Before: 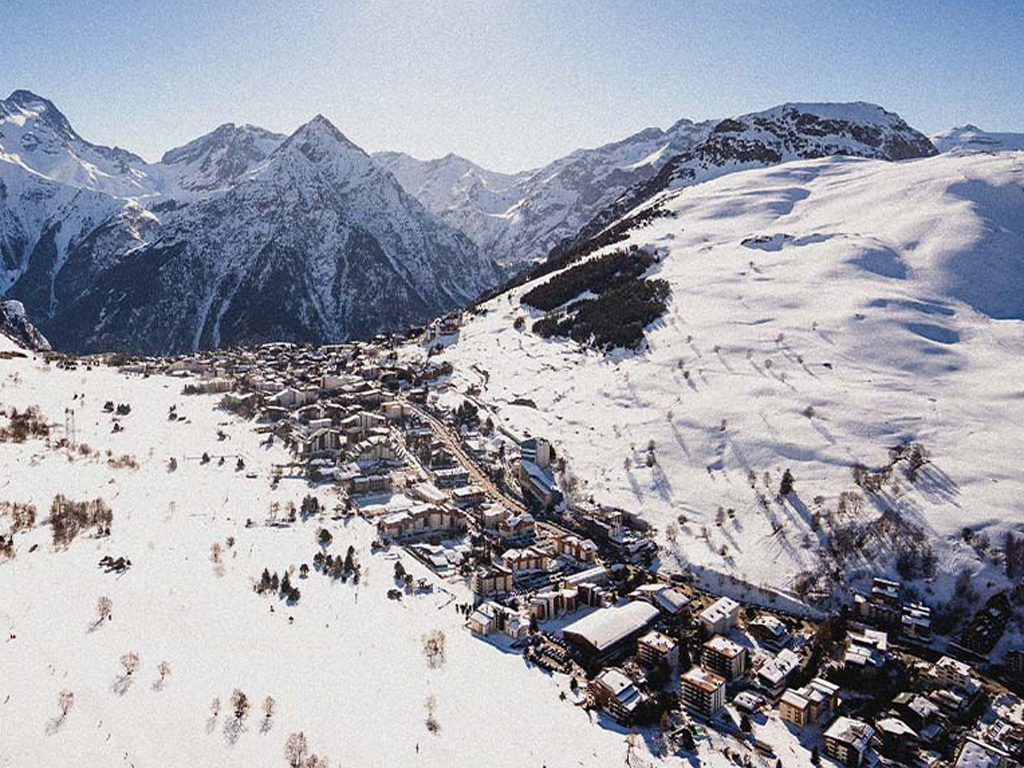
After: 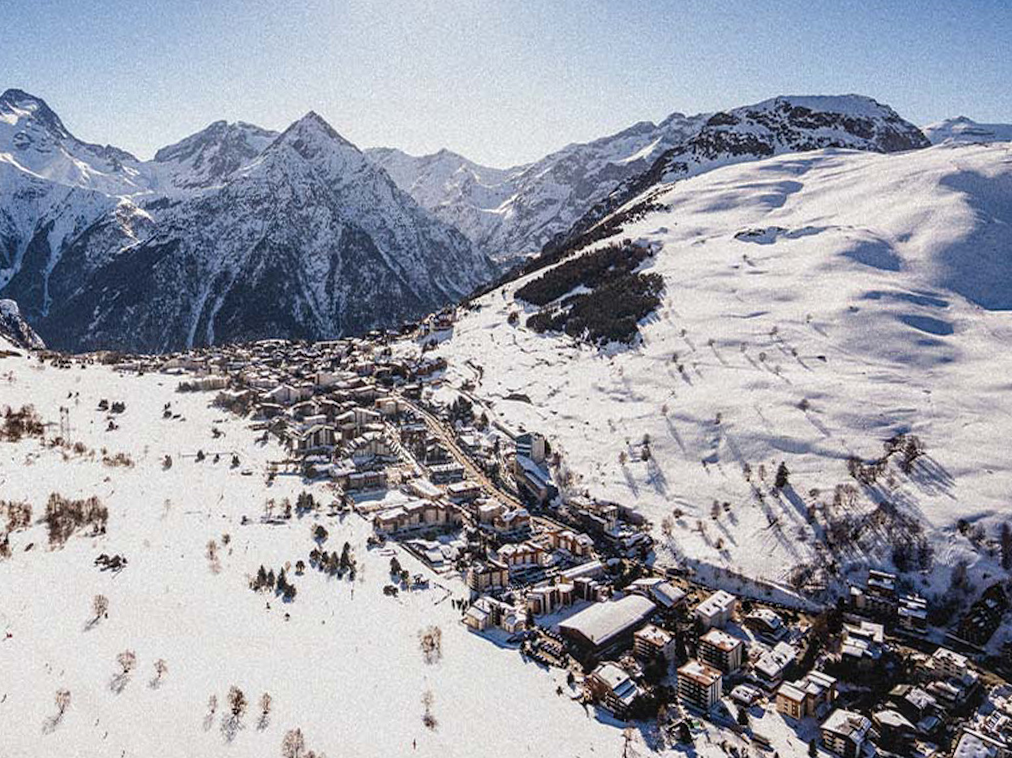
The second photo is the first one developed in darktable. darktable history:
rotate and perspective: rotation -0.45°, automatic cropping original format, crop left 0.008, crop right 0.992, crop top 0.012, crop bottom 0.988
local contrast: on, module defaults
exposure: compensate highlight preservation false
